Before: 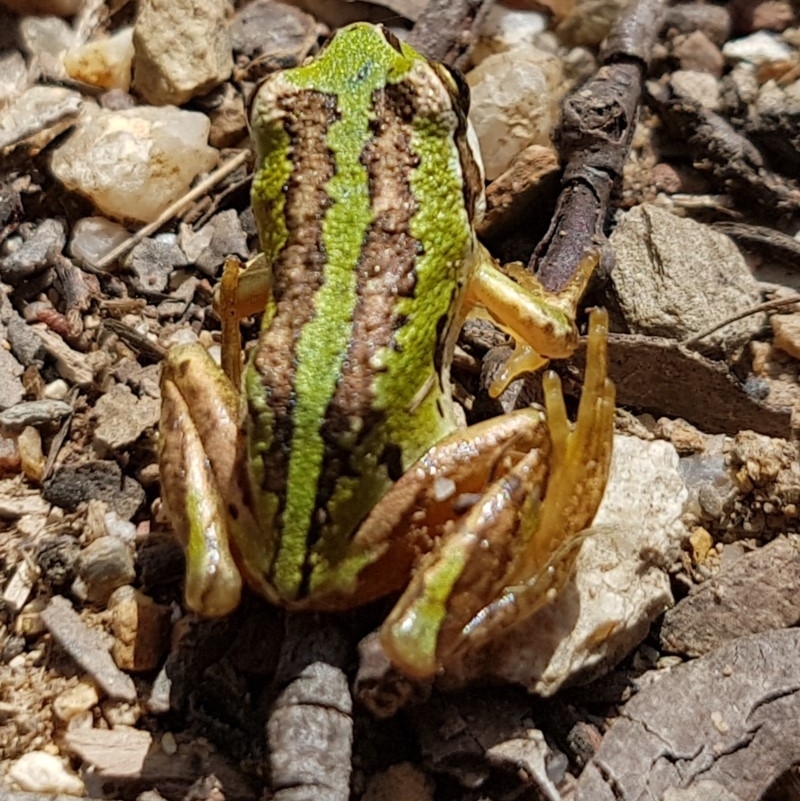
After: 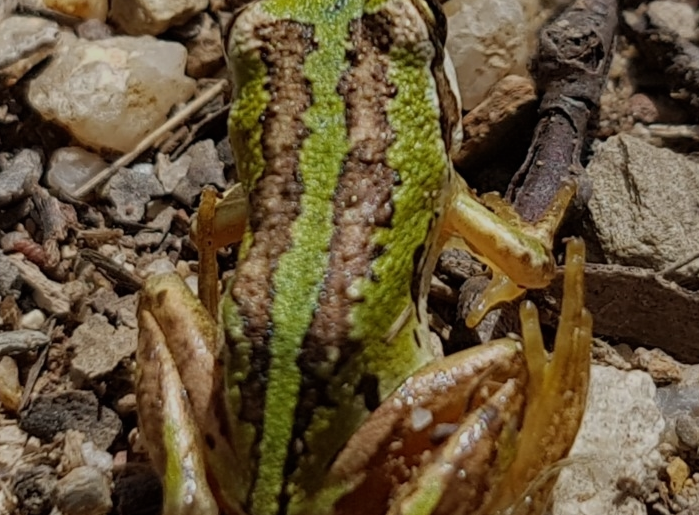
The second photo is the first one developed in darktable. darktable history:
crop: left 2.925%, top 8.839%, right 9.617%, bottom 26.808%
exposure: black level correction 0, exposure -0.739 EV, compensate highlight preservation false
